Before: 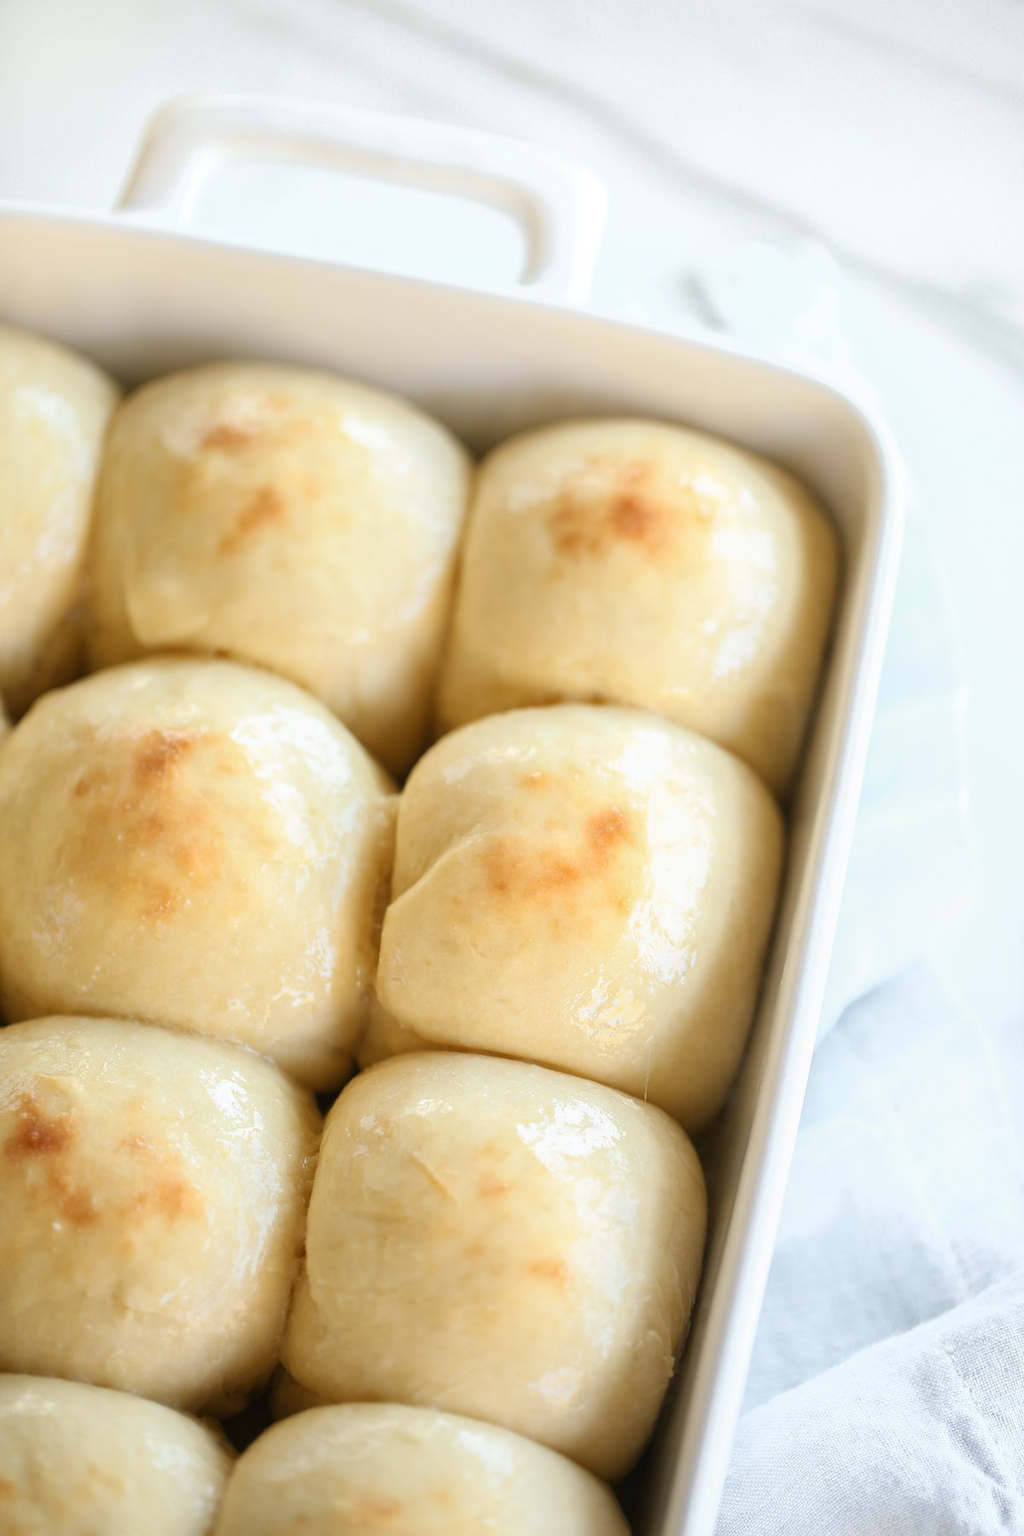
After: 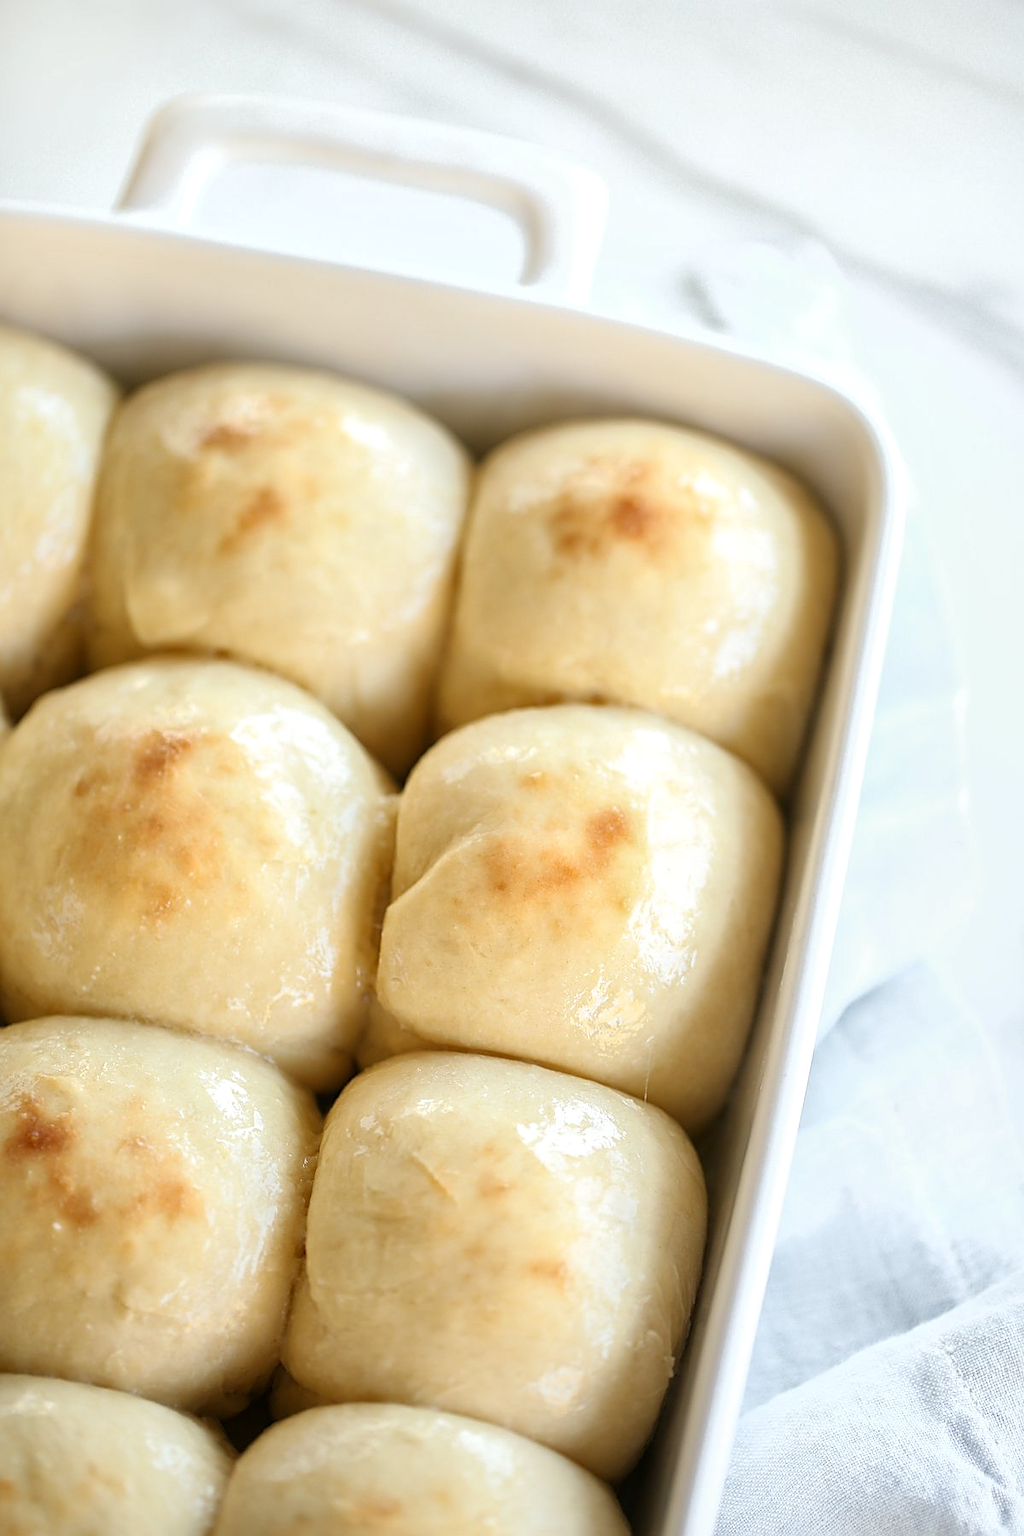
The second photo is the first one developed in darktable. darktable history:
sharpen: on, module defaults
local contrast: mode bilateral grid, contrast 20, coarseness 50, detail 132%, midtone range 0.2
